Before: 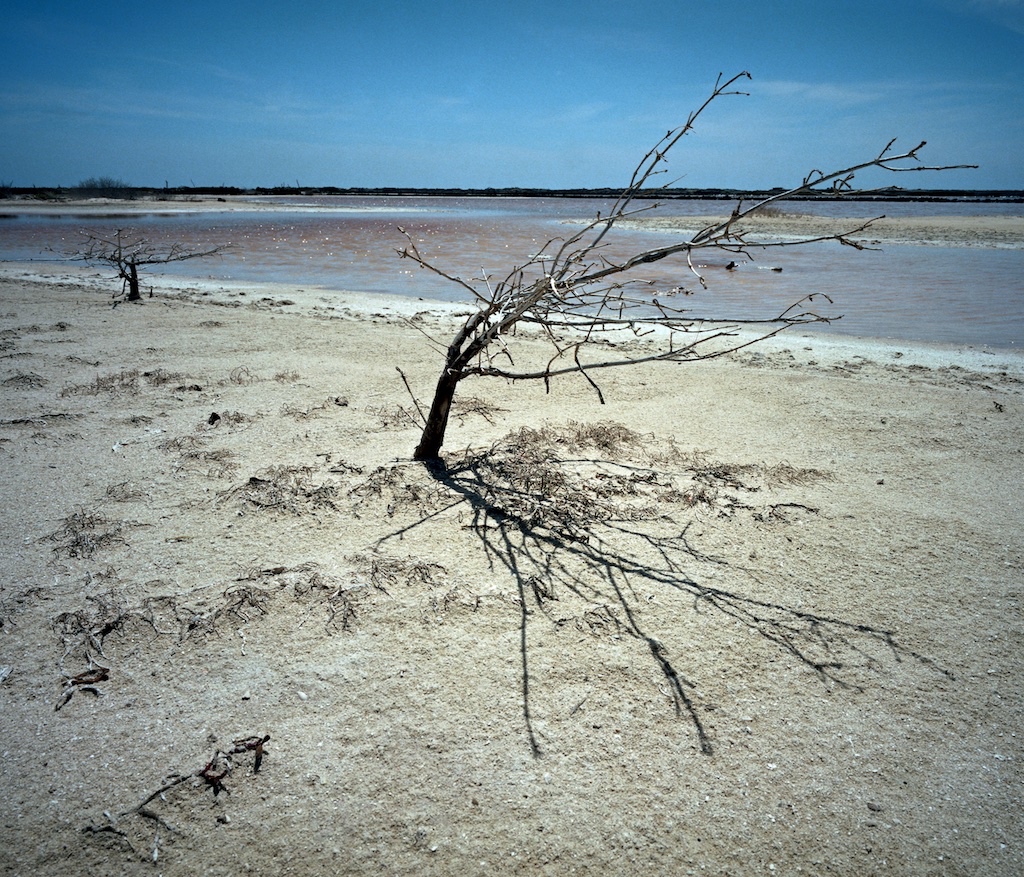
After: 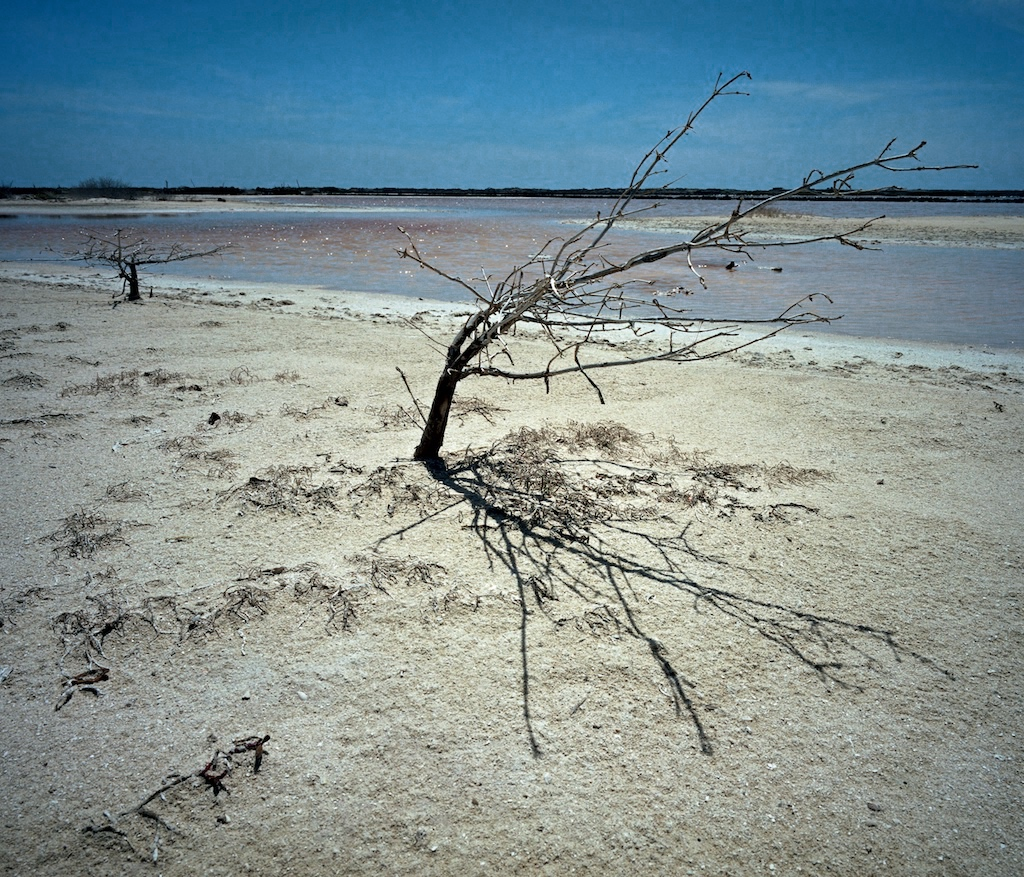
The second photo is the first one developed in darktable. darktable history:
color zones: curves: ch0 [(0.25, 0.5) (0.636, 0.25) (0.75, 0.5)]
